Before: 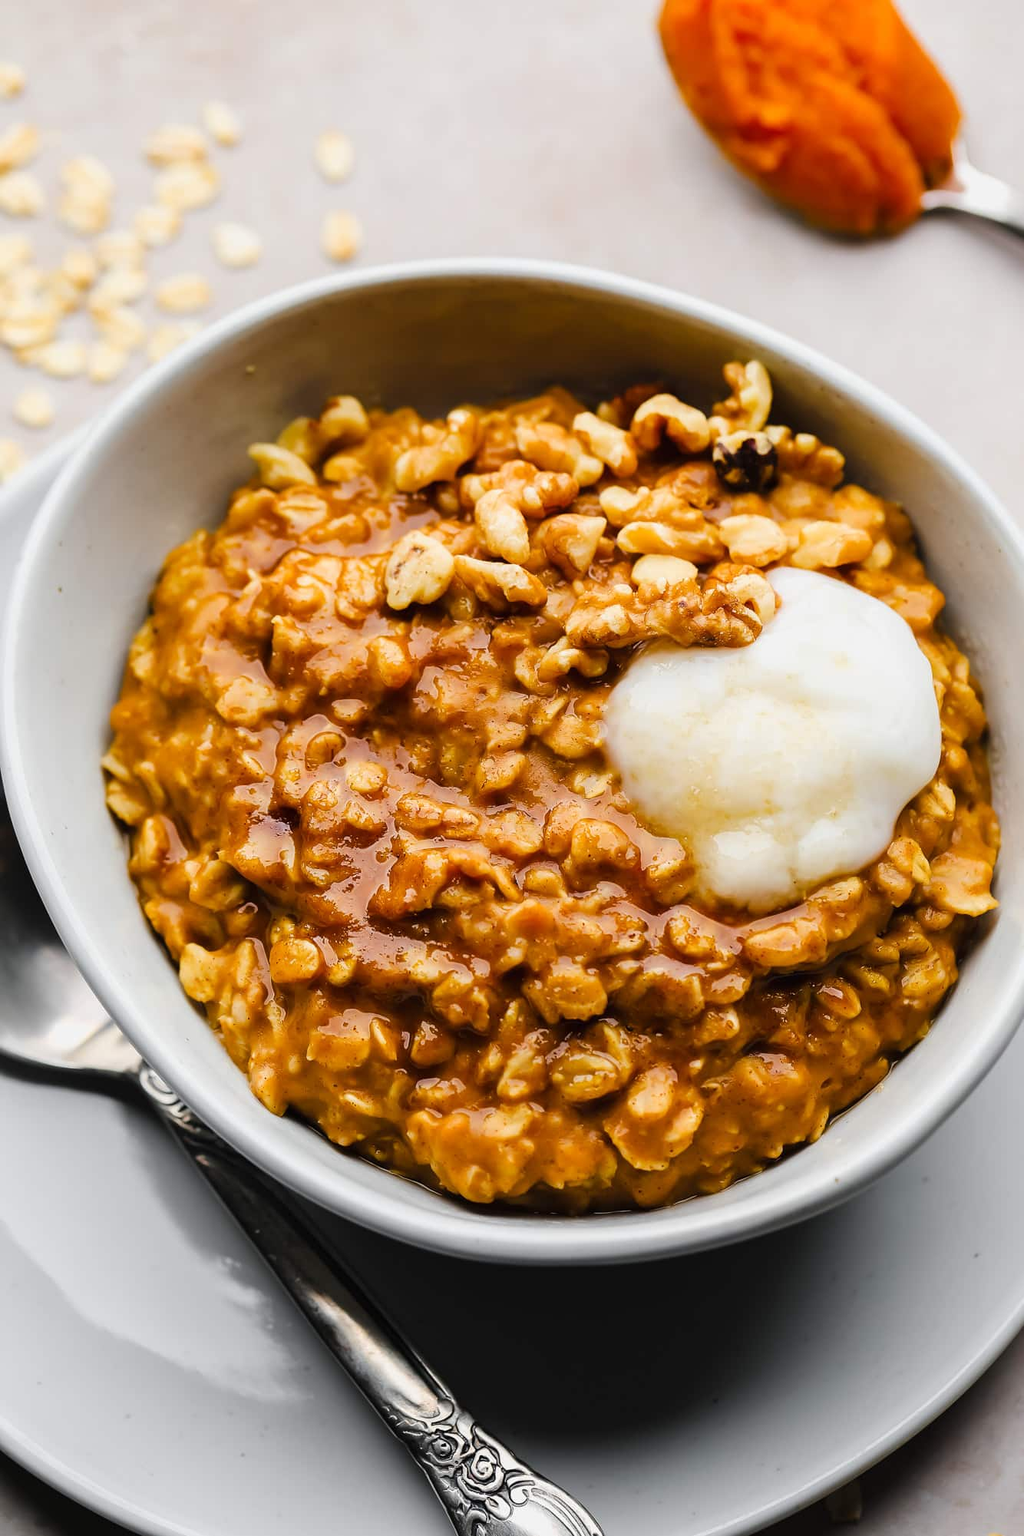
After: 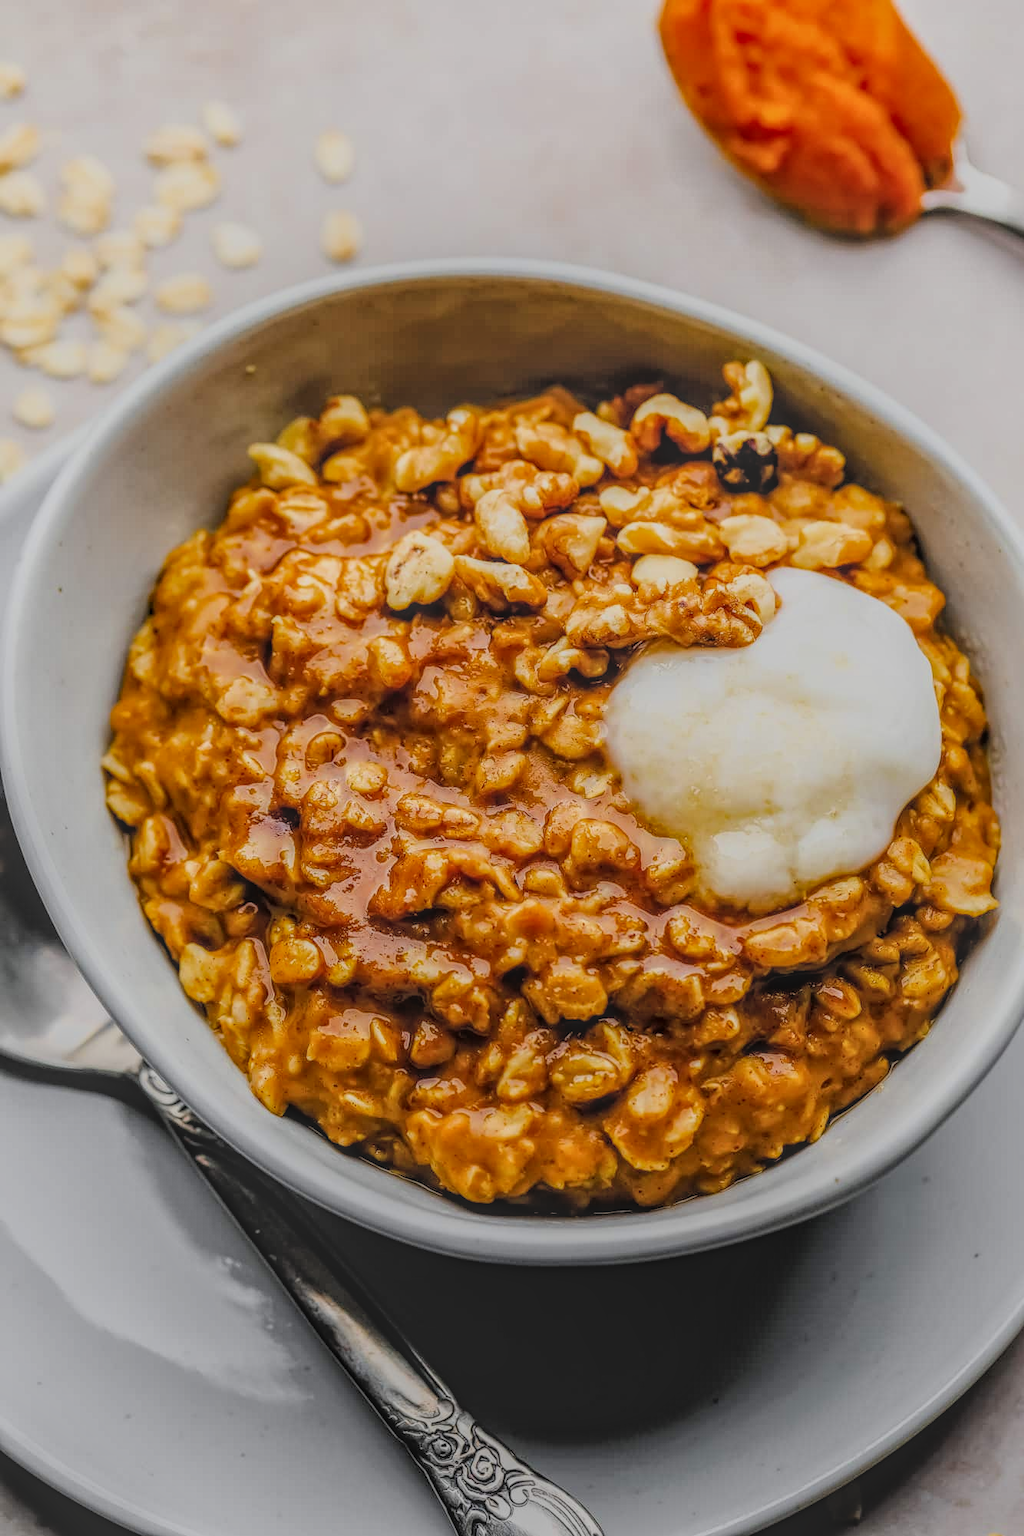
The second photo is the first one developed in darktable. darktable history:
filmic rgb: black relative exposure -7.65 EV, white relative exposure 4.56 EV, hardness 3.61, color science v6 (2022)
local contrast: highlights 20%, shadows 30%, detail 200%, midtone range 0.2
